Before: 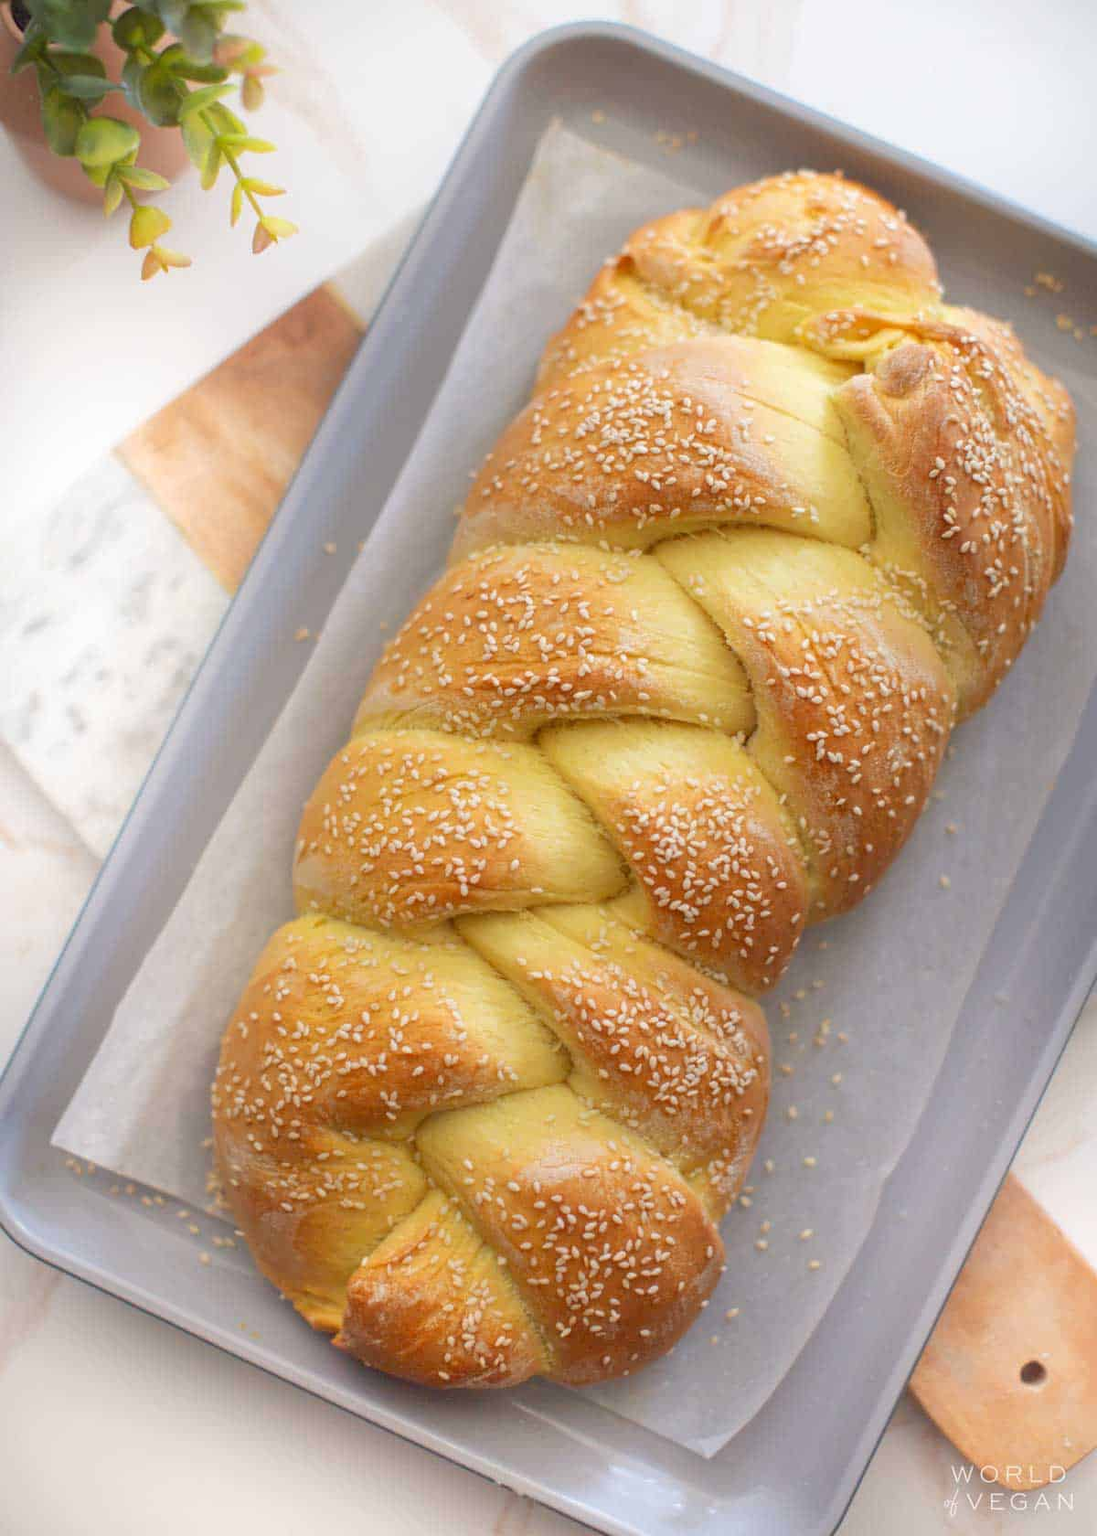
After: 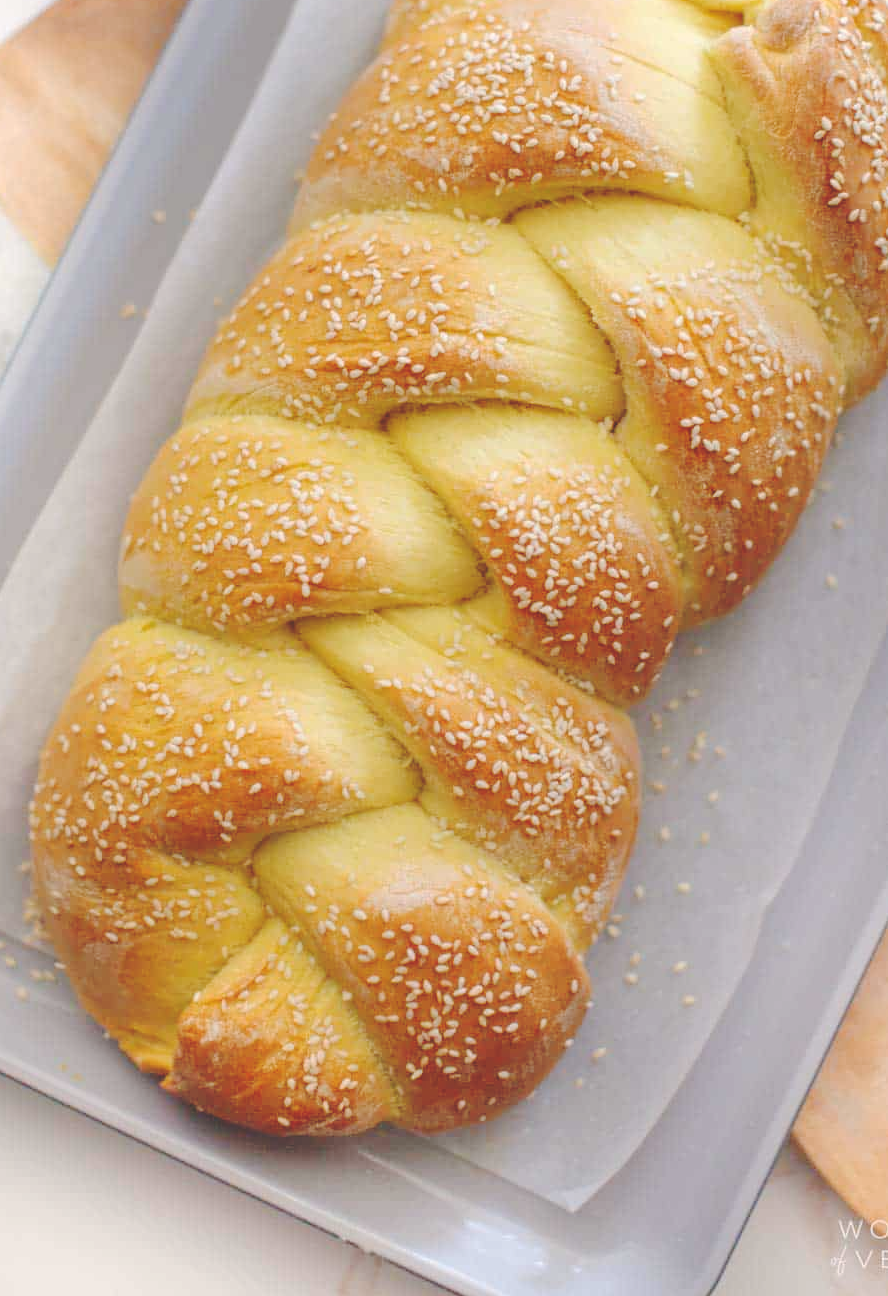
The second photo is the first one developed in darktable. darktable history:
base curve: curves: ch0 [(0, 0.024) (0.055, 0.065) (0.121, 0.166) (0.236, 0.319) (0.693, 0.726) (1, 1)], preserve colors none
crop: left 16.871%, top 22.857%, right 9.116%
